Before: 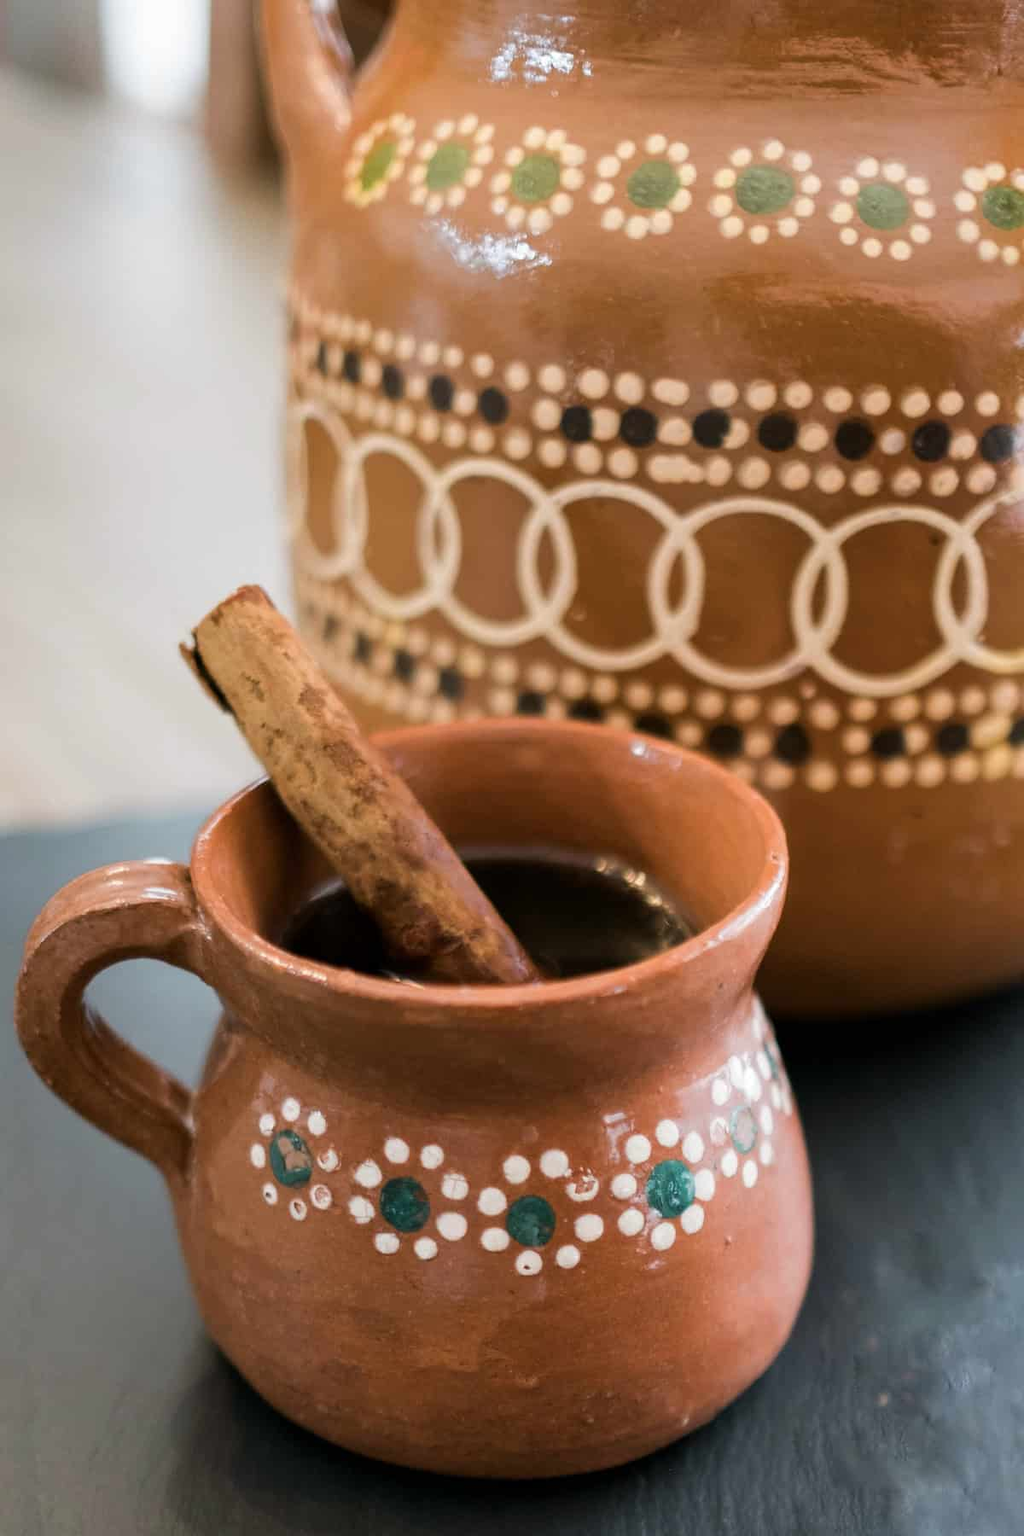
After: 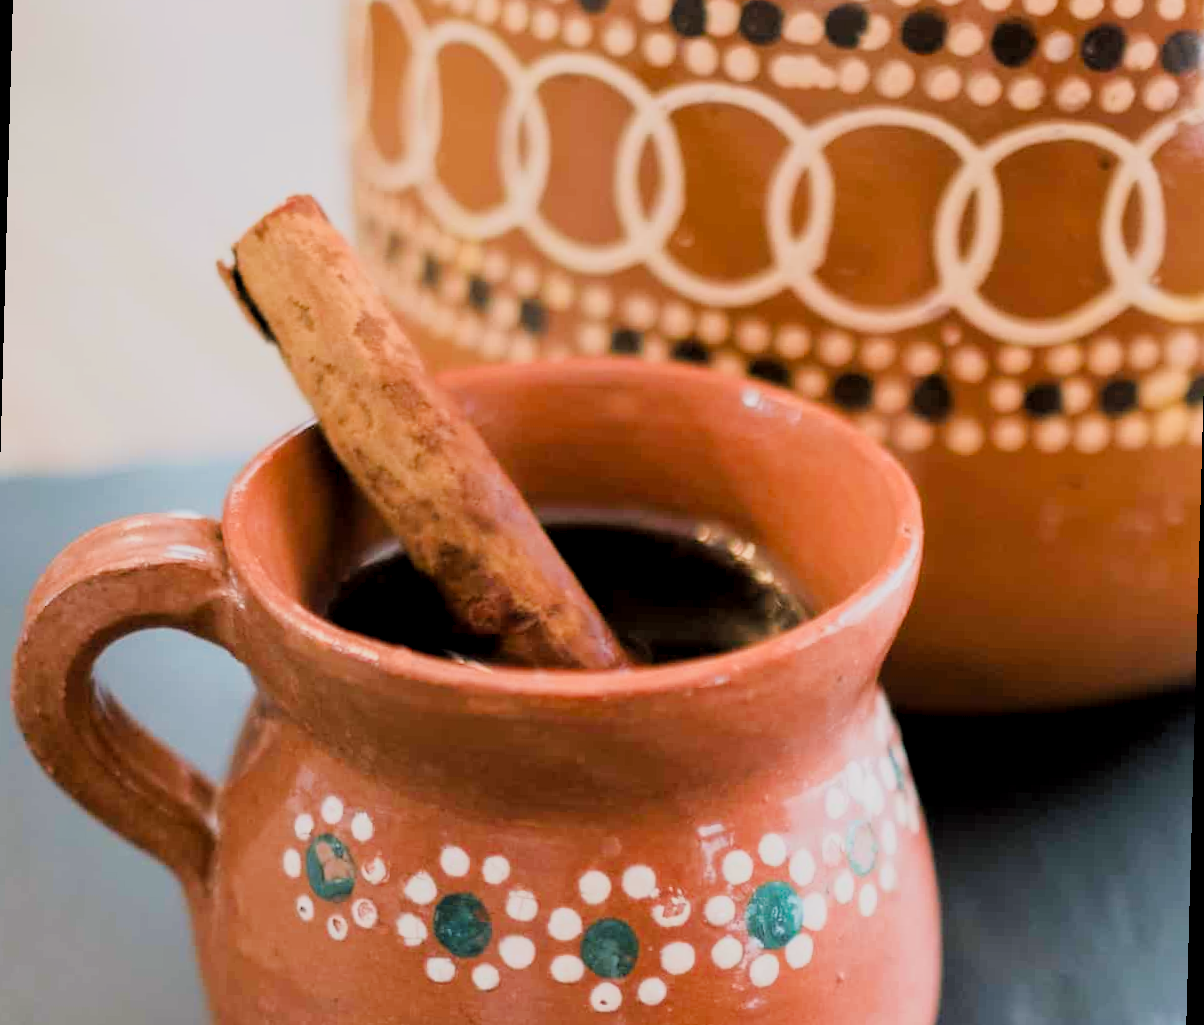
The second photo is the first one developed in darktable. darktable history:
filmic rgb: black relative exposure -7.15 EV, white relative exposure 5.36 EV, hardness 3.02
rotate and perspective: rotation 1.57°, crop left 0.018, crop right 0.982, crop top 0.039, crop bottom 0.961
crop and rotate: top 25.357%, bottom 13.942%
tone curve: curves: ch0 [(0.013, 0) (0.061, 0.068) (0.239, 0.256) (0.502, 0.505) (0.683, 0.676) (0.761, 0.773) (0.858, 0.858) (0.987, 0.945)]; ch1 [(0, 0) (0.172, 0.123) (0.304, 0.288) (0.414, 0.44) (0.472, 0.473) (0.502, 0.508) (0.521, 0.528) (0.583, 0.595) (0.654, 0.673) (0.728, 0.761) (1, 1)]; ch2 [(0, 0) (0.411, 0.424) (0.485, 0.476) (0.502, 0.502) (0.553, 0.557) (0.57, 0.576) (1, 1)], color space Lab, independent channels, preserve colors none
haze removal: strength -0.05
exposure: exposure 0.7 EV, compensate highlight preservation false
